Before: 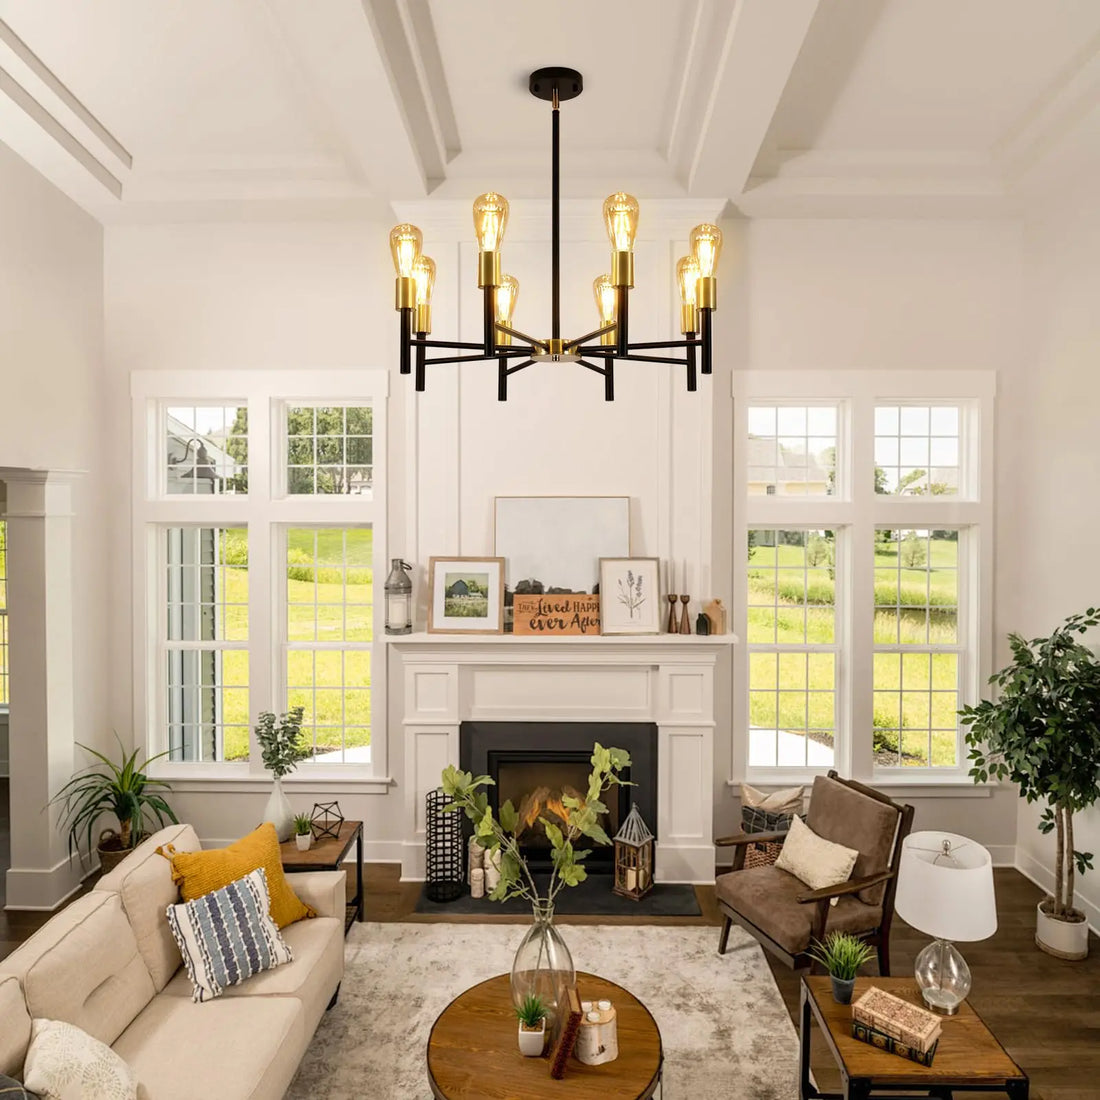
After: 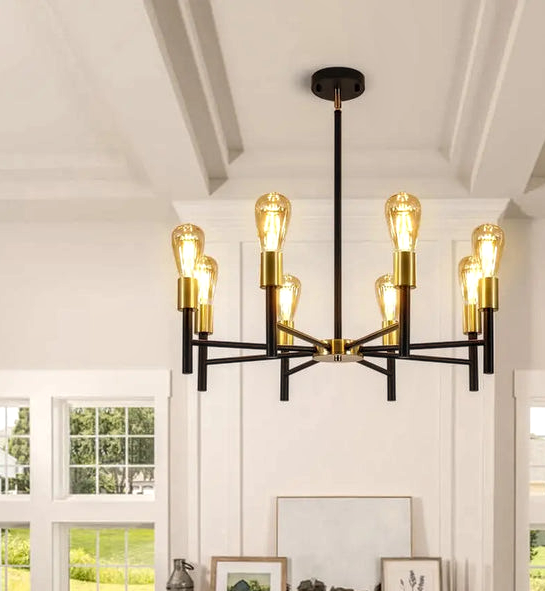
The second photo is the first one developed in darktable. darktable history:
crop: left 19.826%, right 30.544%, bottom 46.197%
local contrast: highlights 63%, detail 143%, midtone range 0.435
